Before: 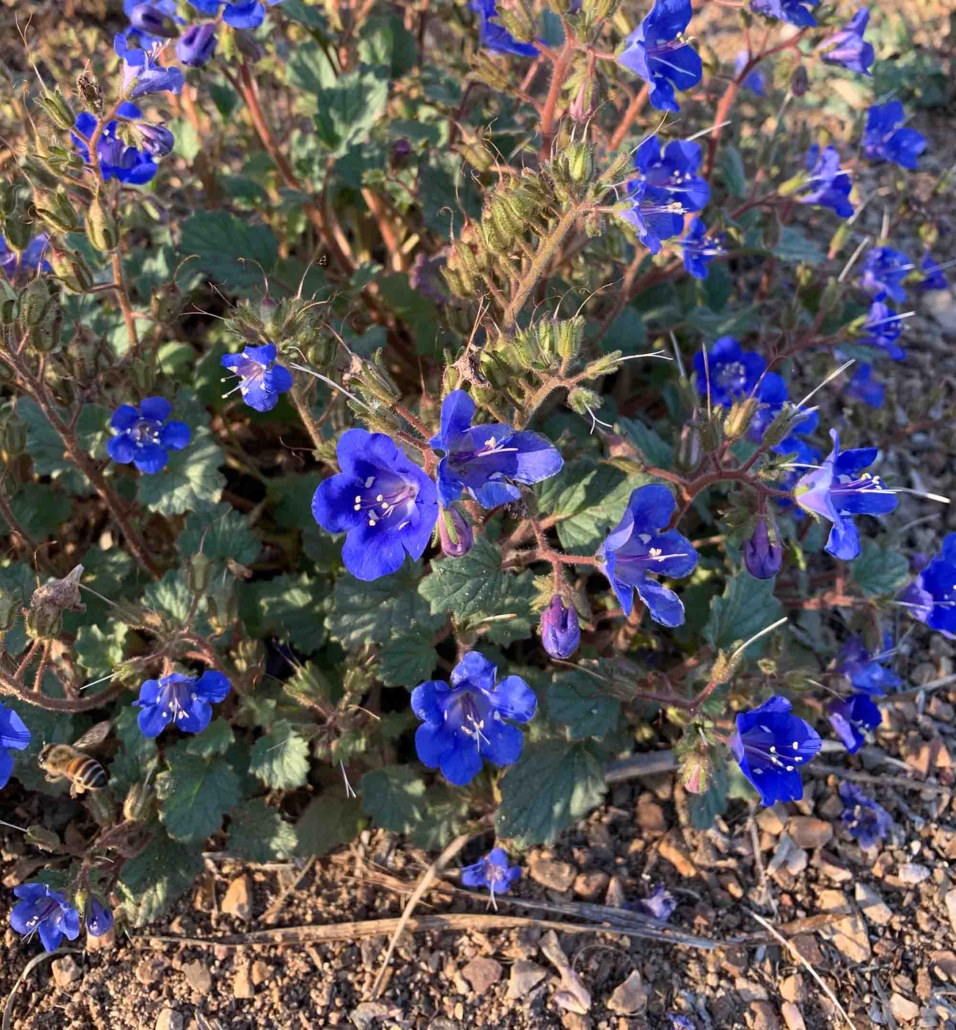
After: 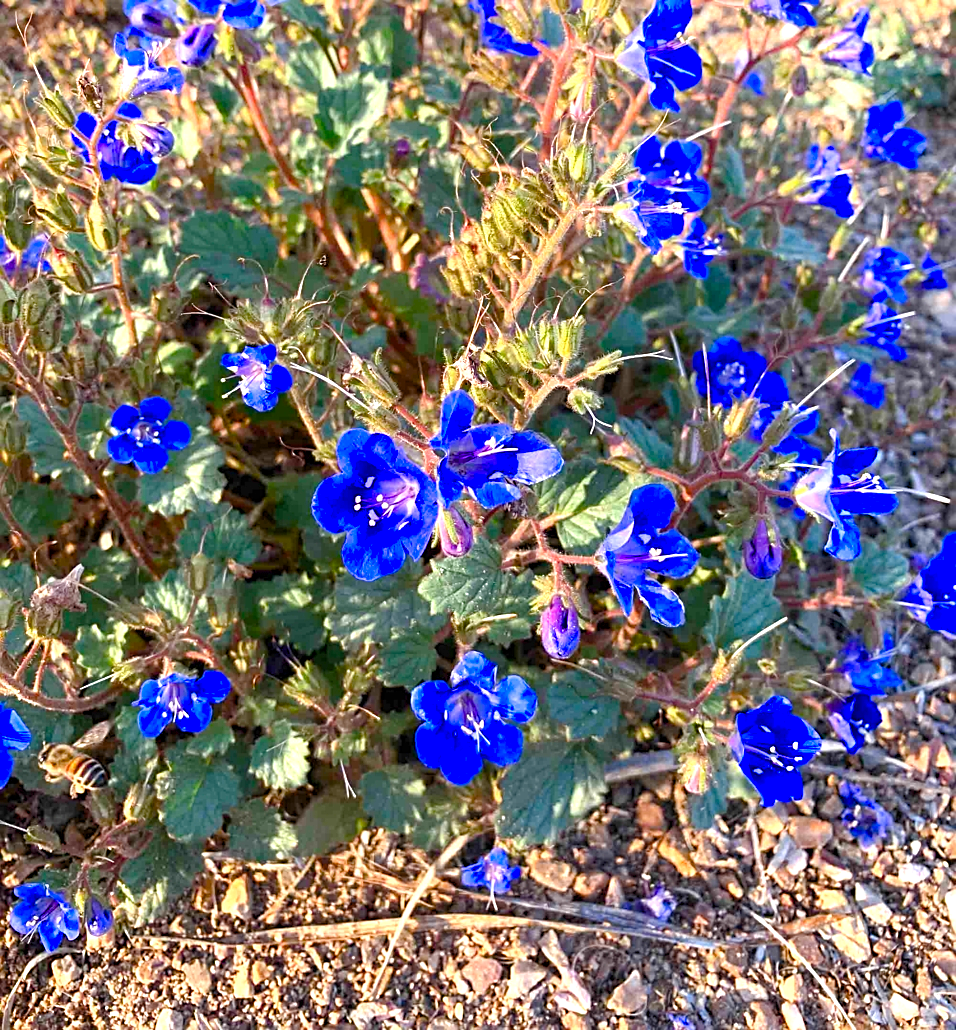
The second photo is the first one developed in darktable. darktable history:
vibrance: vibrance 67%
exposure: black level correction 0, exposure 1 EV, compensate exposure bias true, compensate highlight preservation false
sharpen: on, module defaults
color balance rgb: perceptual saturation grading › global saturation 35%, perceptual saturation grading › highlights -30%, perceptual saturation grading › shadows 35%, perceptual brilliance grading › global brilliance 3%, perceptual brilliance grading › highlights -3%, perceptual brilliance grading › shadows 3%
